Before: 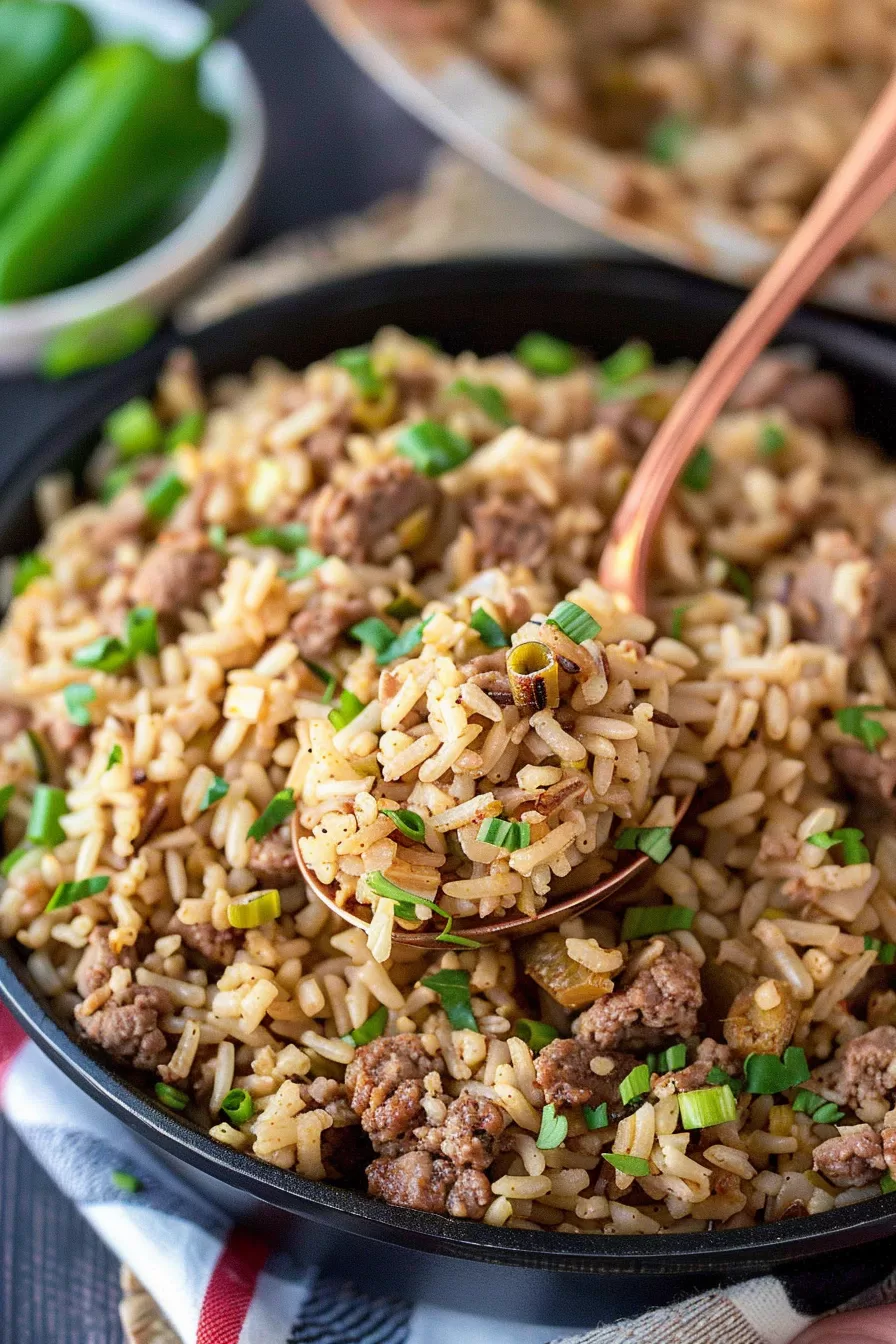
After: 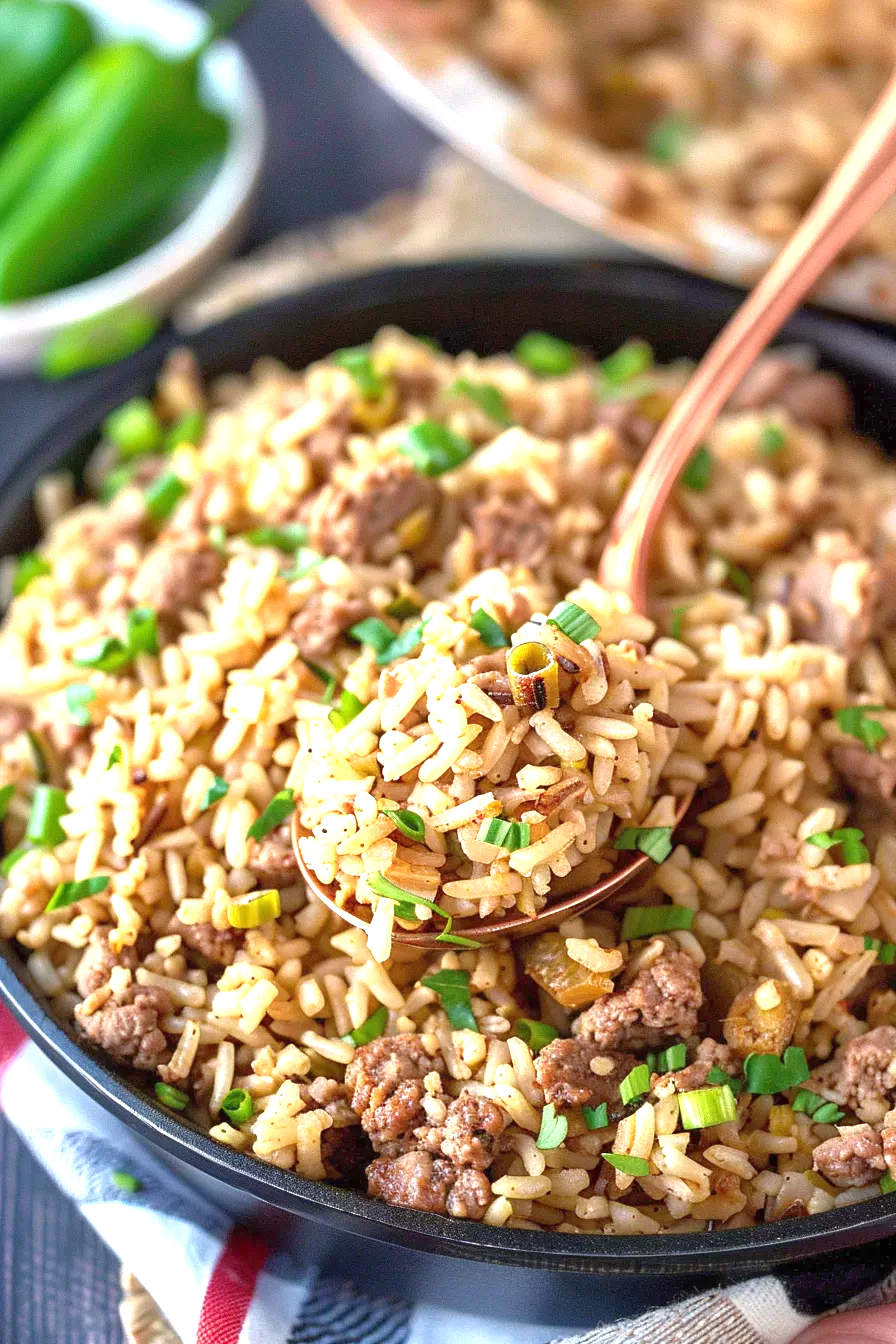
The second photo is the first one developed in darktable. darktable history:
tone equalizer: -8 EV 0.247 EV, -7 EV 0.42 EV, -6 EV 0.439 EV, -5 EV 0.244 EV, -3 EV -0.282 EV, -2 EV -0.411 EV, -1 EV -0.433 EV, +0 EV -0.224 EV, edges refinement/feathering 500, mask exposure compensation -1.57 EV, preserve details guided filter
exposure: black level correction 0, exposure 1.2 EV, compensate highlight preservation false
